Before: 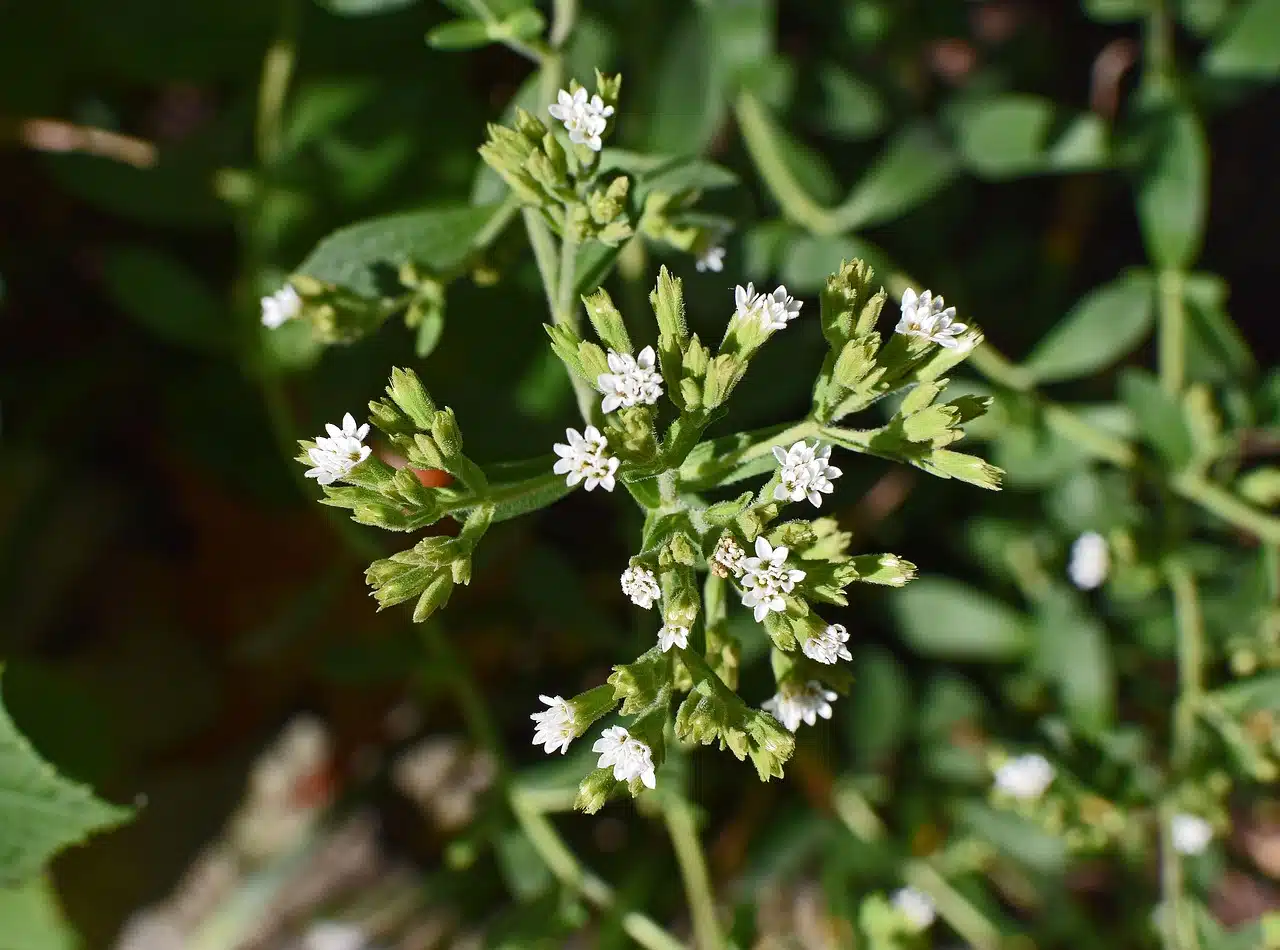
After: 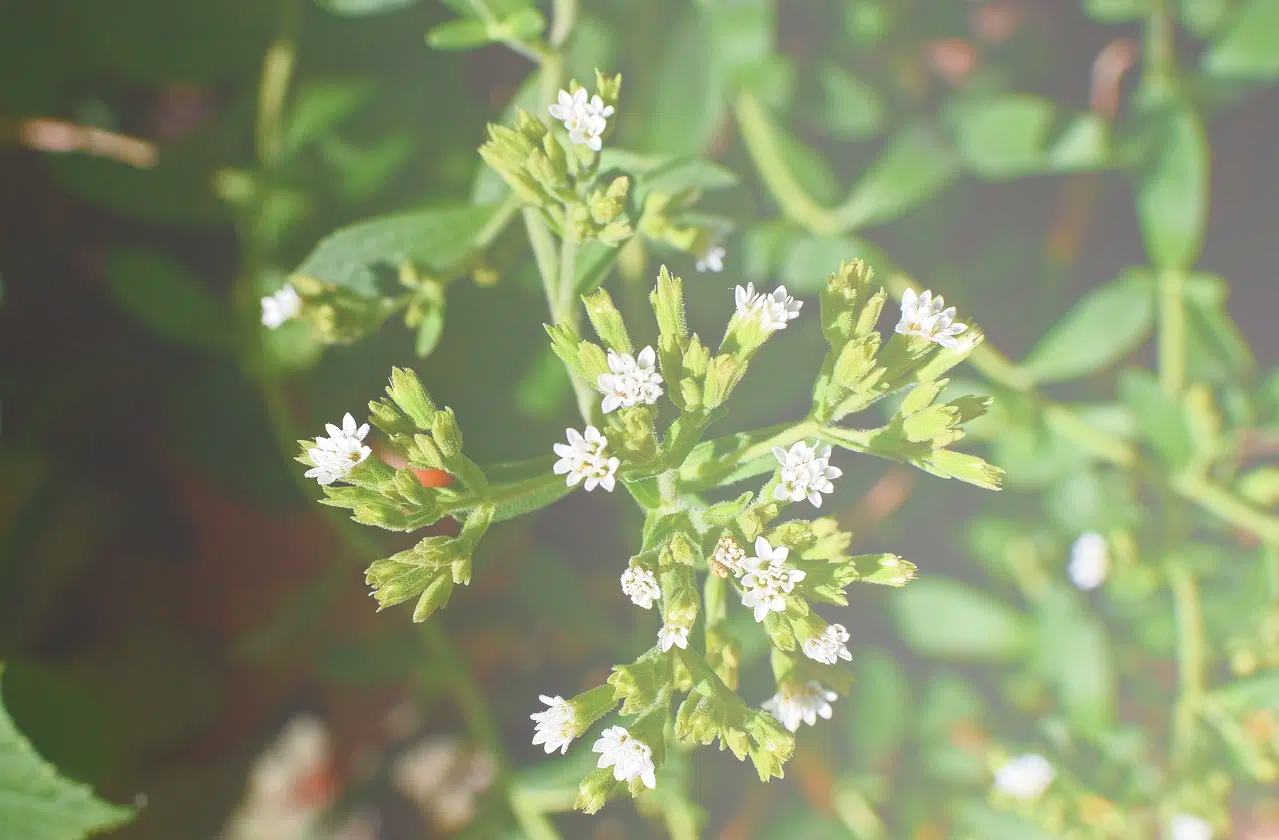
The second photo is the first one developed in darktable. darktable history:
bloom: size 70%, threshold 25%, strength 70%
crop and rotate: top 0%, bottom 11.49%
